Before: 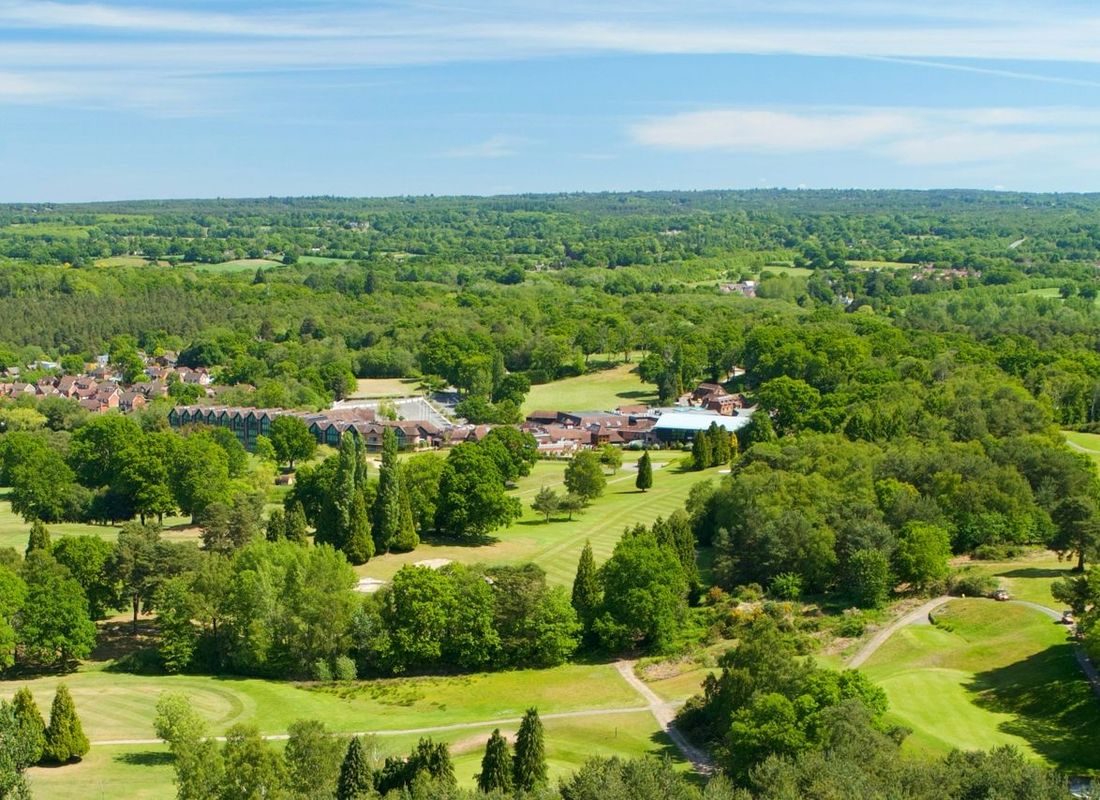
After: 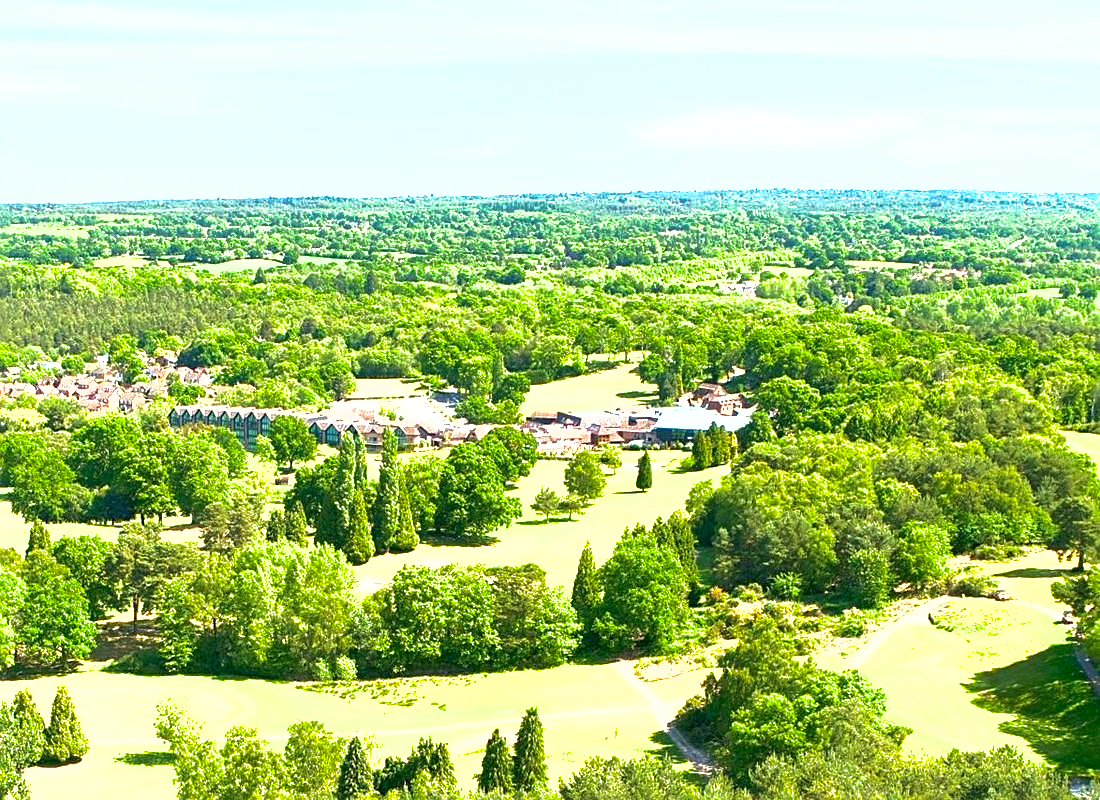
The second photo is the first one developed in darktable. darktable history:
sharpen: on, module defaults
shadows and highlights: on, module defaults
exposure: black level correction 0.001, exposure 1.81 EV, compensate highlight preservation false
contrast brightness saturation: brightness -0.096
